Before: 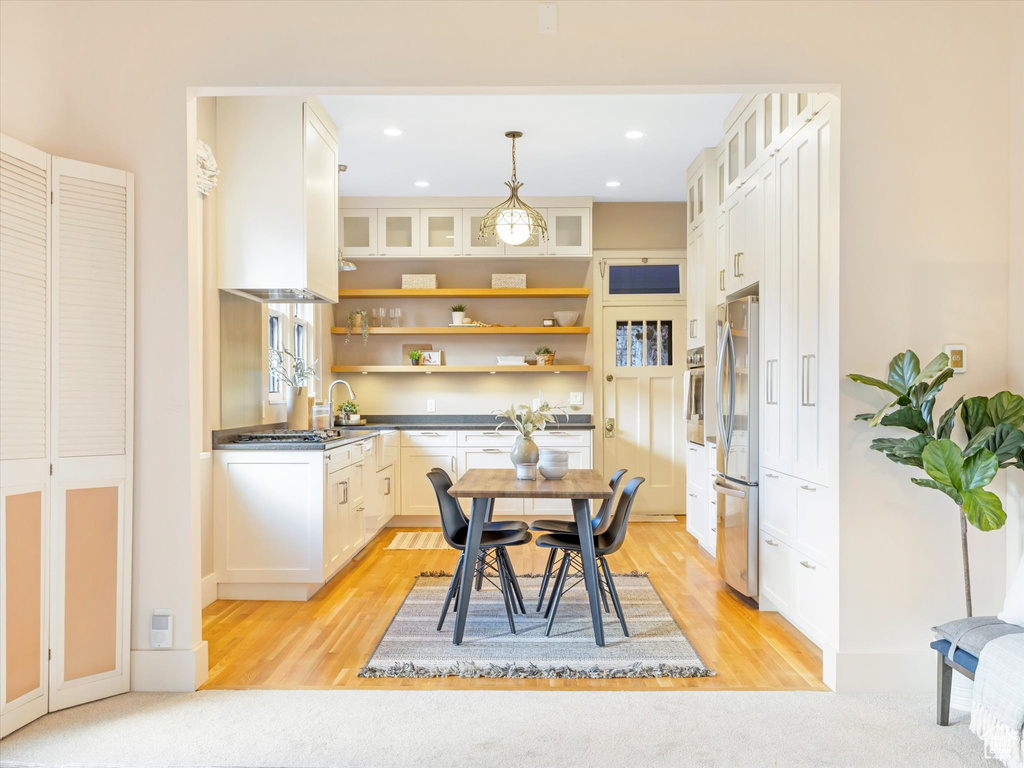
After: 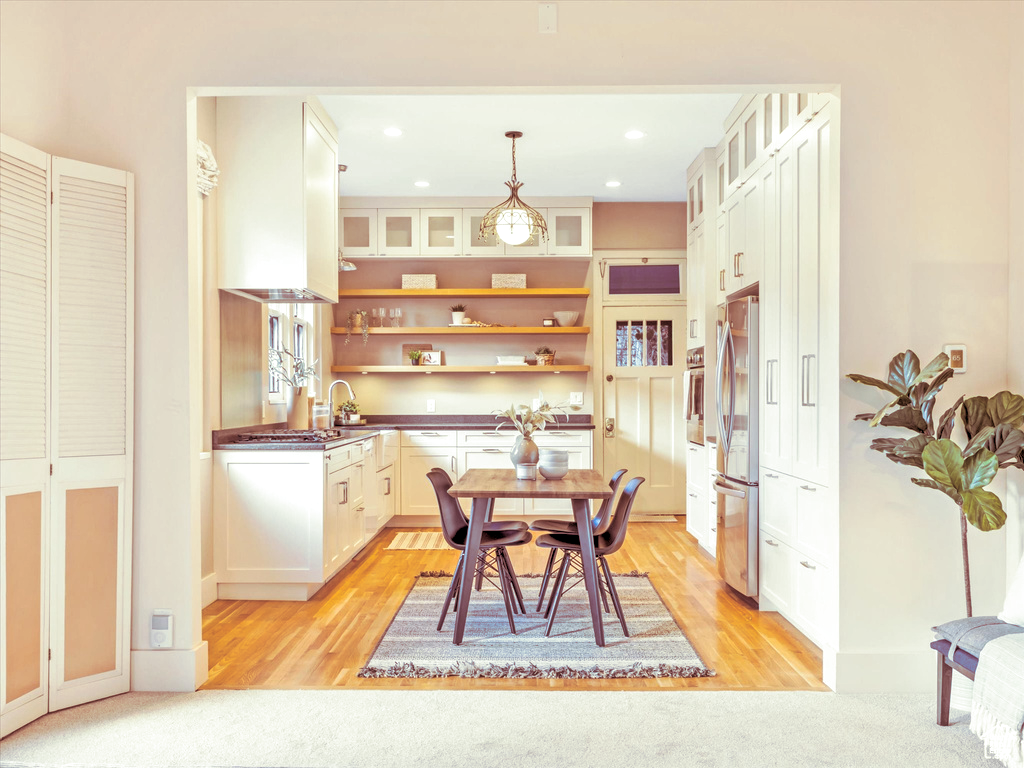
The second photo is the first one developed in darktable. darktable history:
local contrast: on, module defaults
white balance: emerald 1
tone equalizer: -7 EV 0.15 EV, -6 EV 0.6 EV, -5 EV 1.15 EV, -4 EV 1.33 EV, -3 EV 1.15 EV, -2 EV 0.6 EV, -1 EV 0.15 EV, mask exposure compensation -0.5 EV
split-toning: compress 20%
